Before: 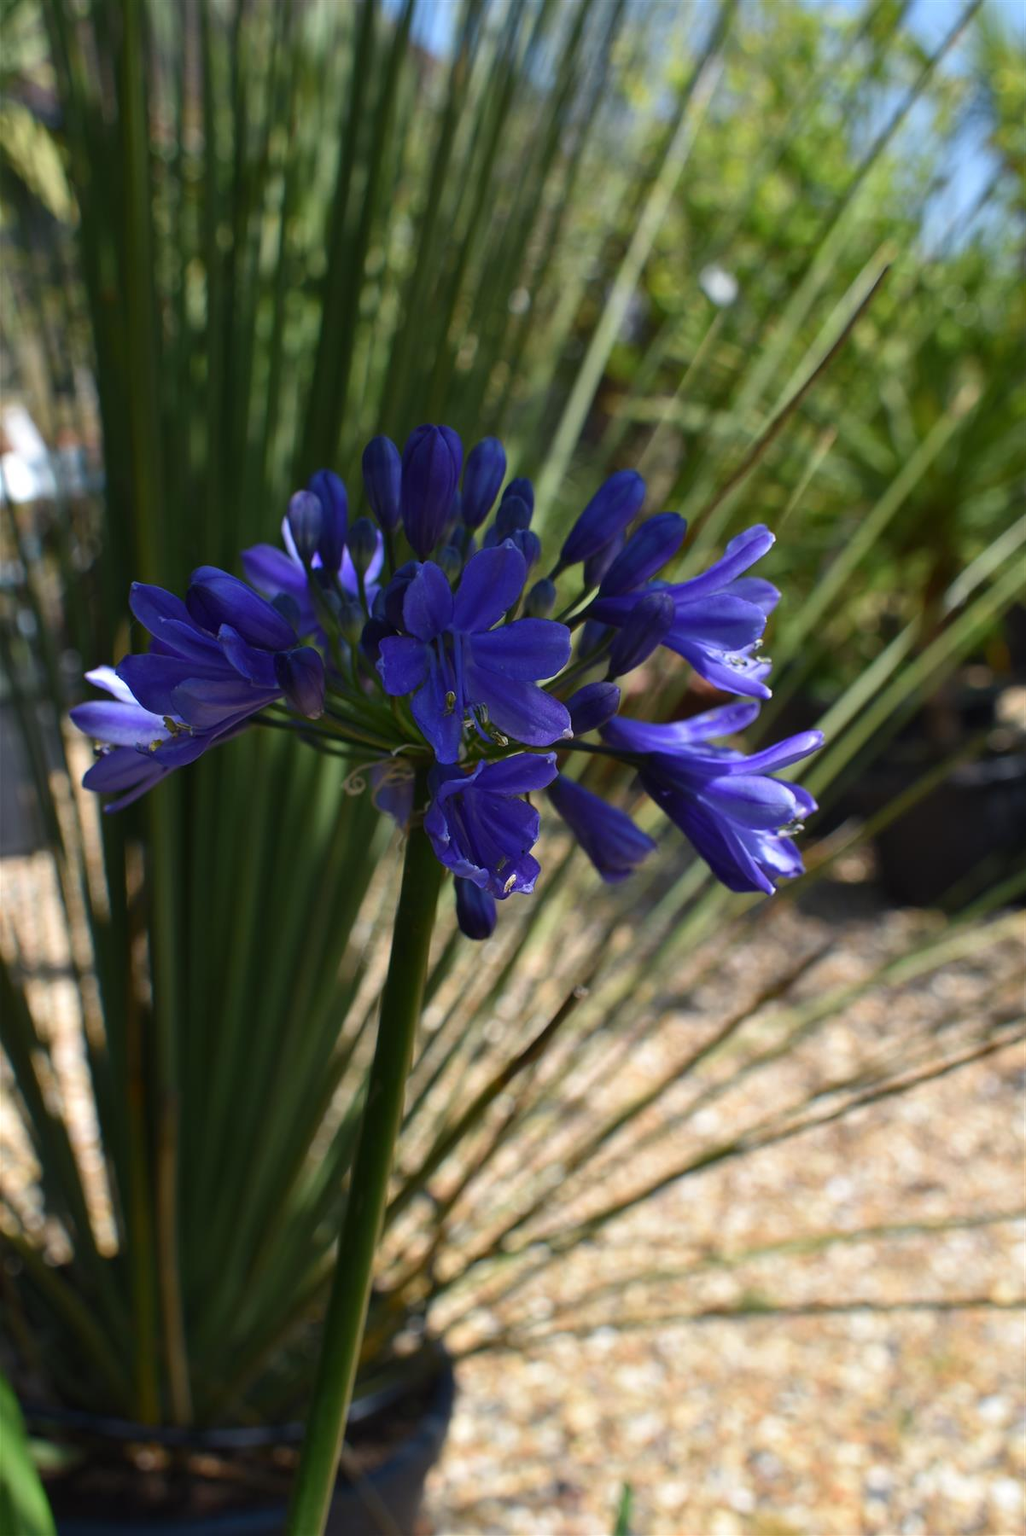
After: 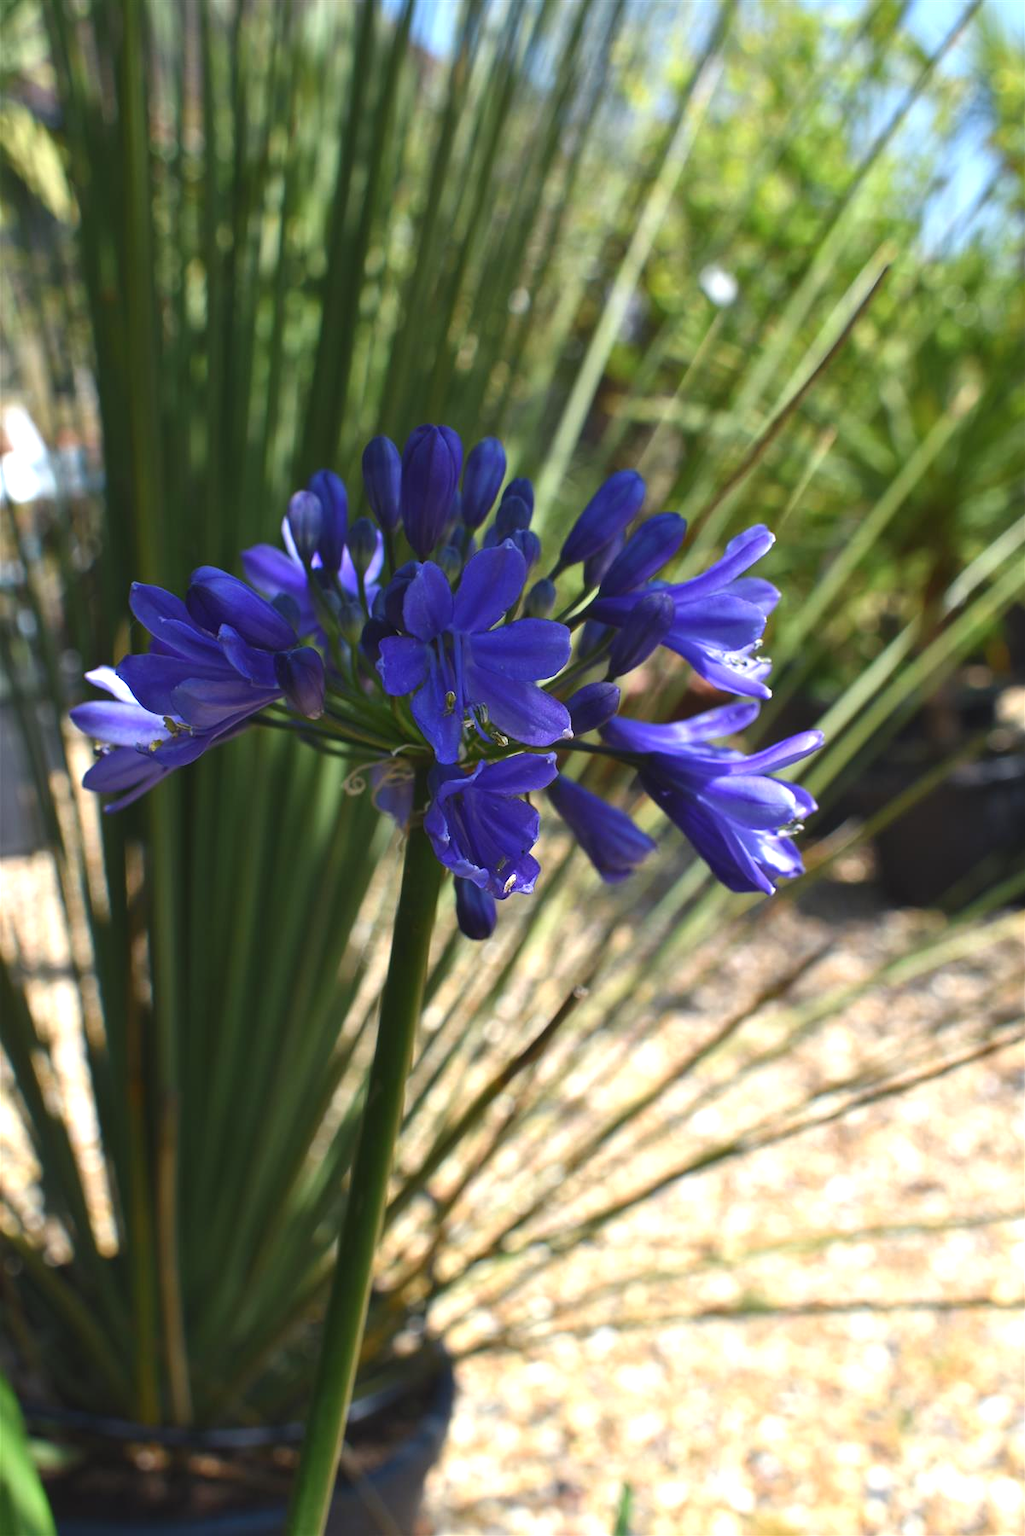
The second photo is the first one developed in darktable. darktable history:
exposure: black level correction -0.002, exposure 0.71 EV, compensate highlight preservation false
